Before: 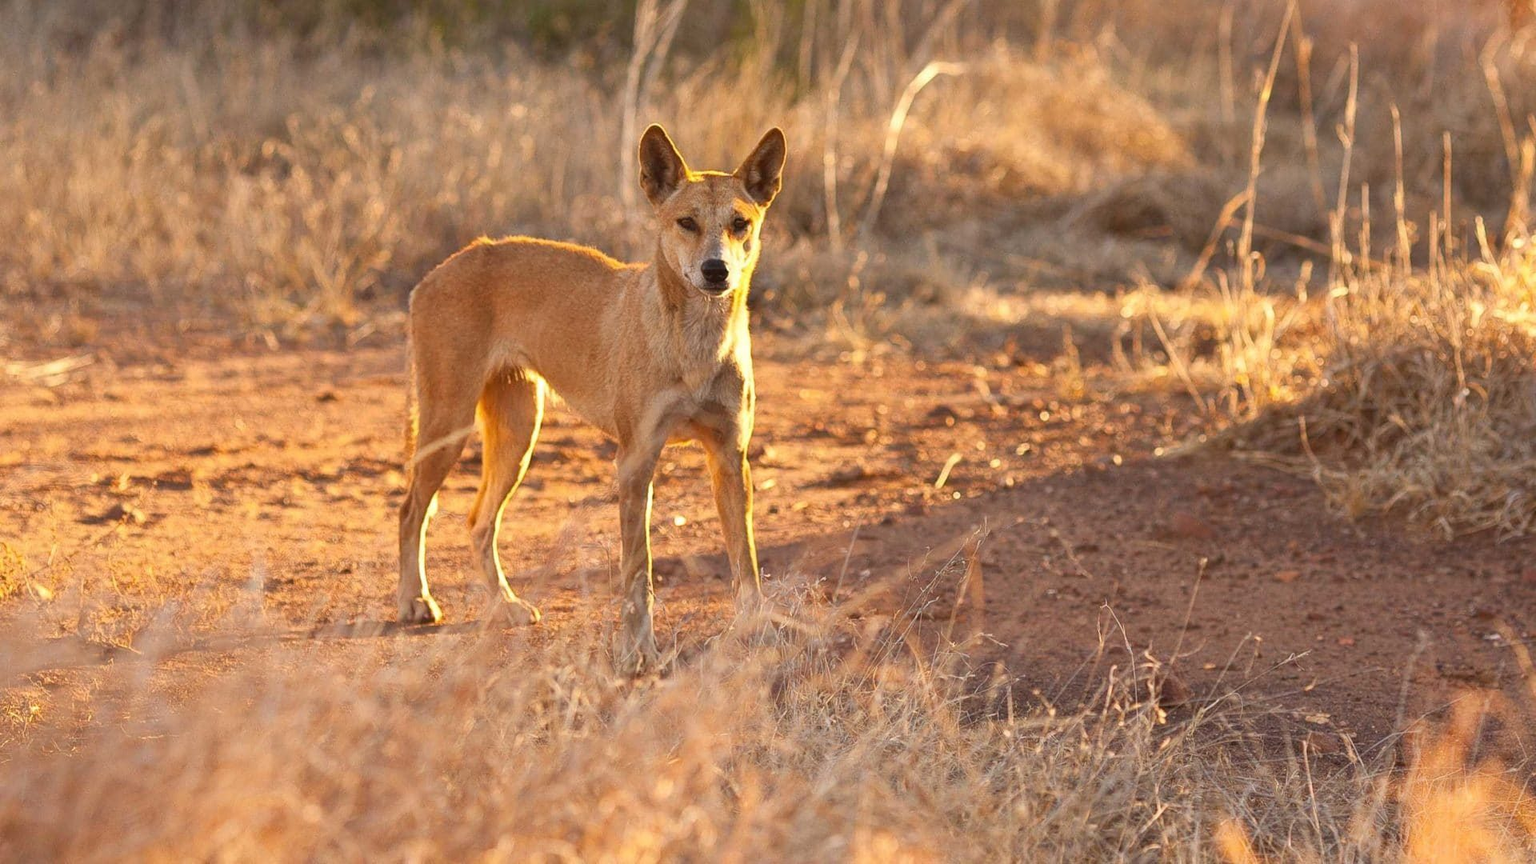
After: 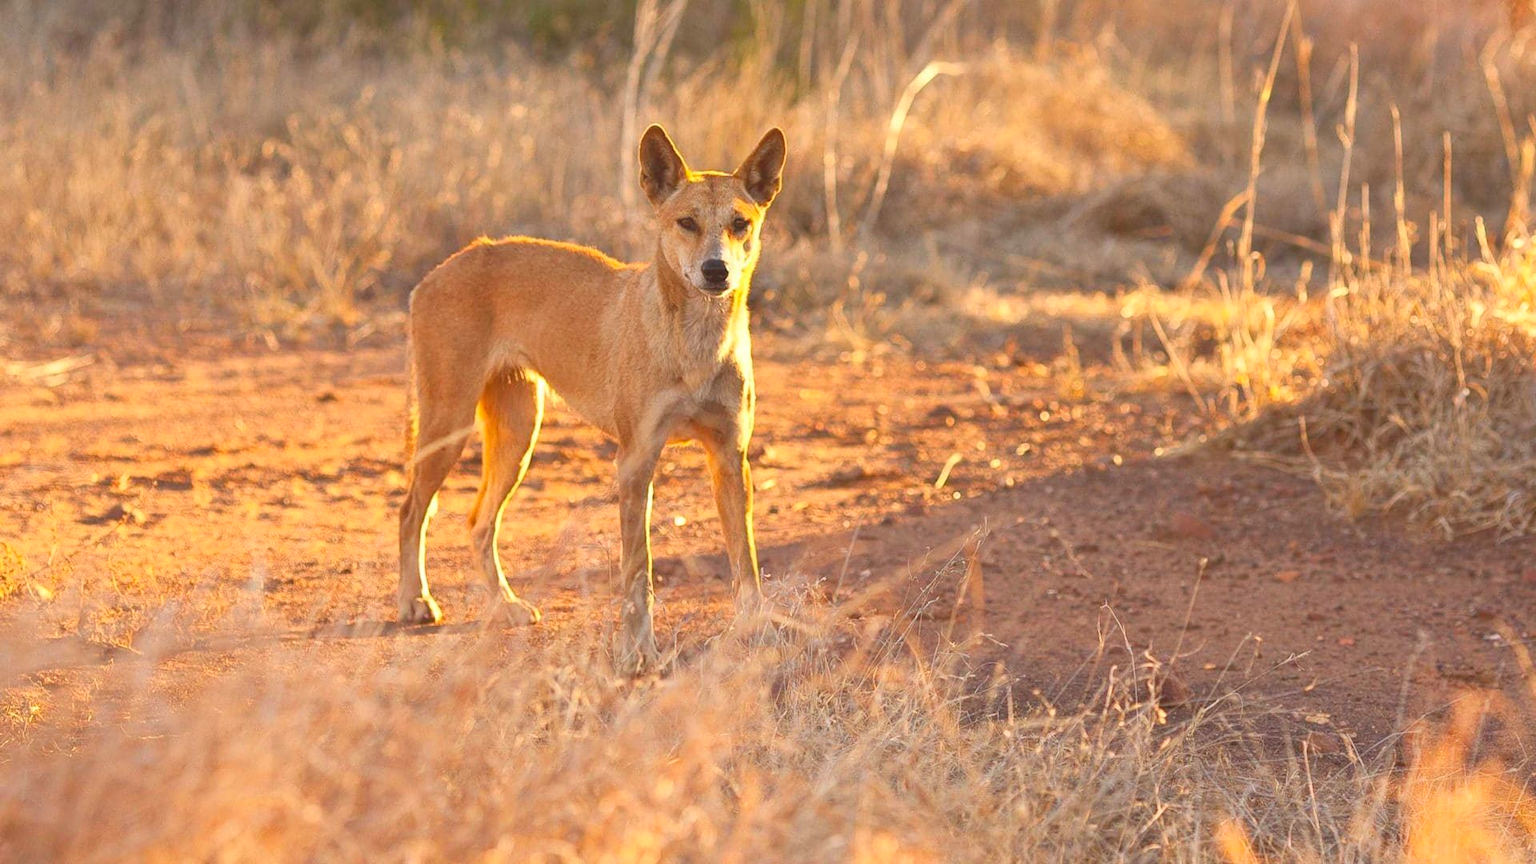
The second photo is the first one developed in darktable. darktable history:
exposure: black level correction 0.001, compensate highlight preservation false
contrast brightness saturation: contrast 0.088, saturation 0.269
tone curve: curves: ch0 [(0, 0.137) (1, 1)], preserve colors none
color zones: curves: ch1 [(0, 0.513) (0.143, 0.524) (0.286, 0.511) (0.429, 0.506) (0.571, 0.503) (0.714, 0.503) (0.857, 0.508) (1, 0.513)]
